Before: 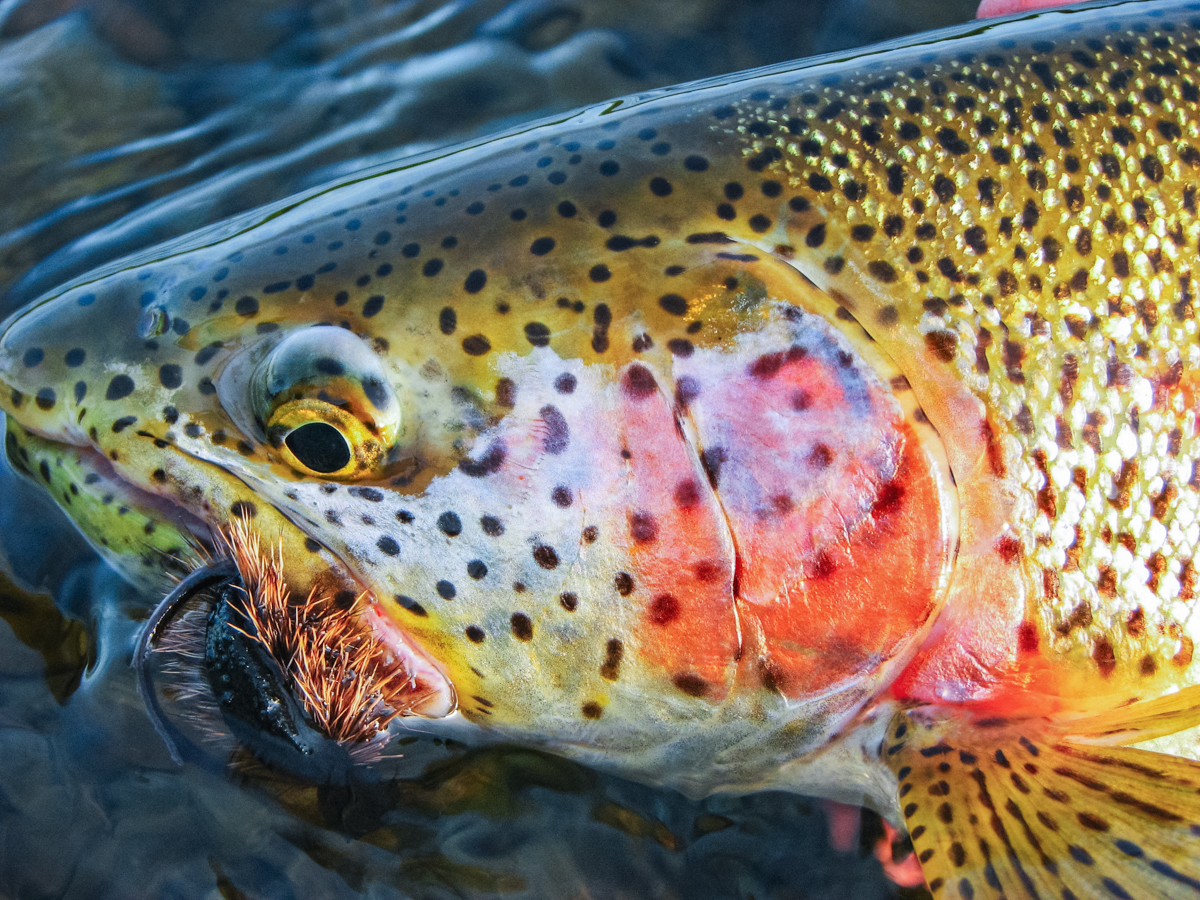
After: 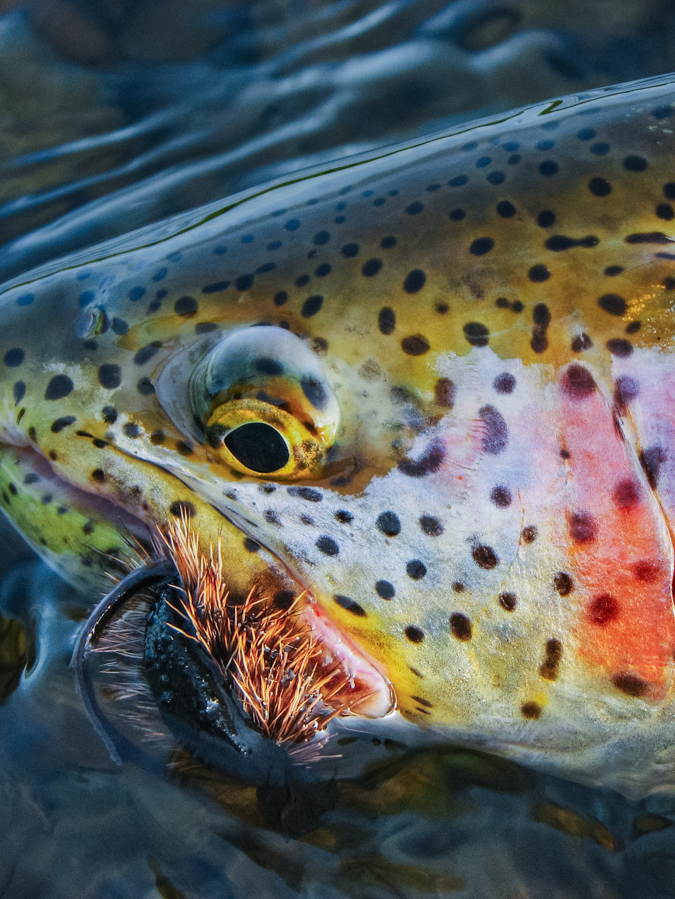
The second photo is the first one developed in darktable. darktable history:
crop: left 5.114%, right 38.589%
graduated density: on, module defaults
